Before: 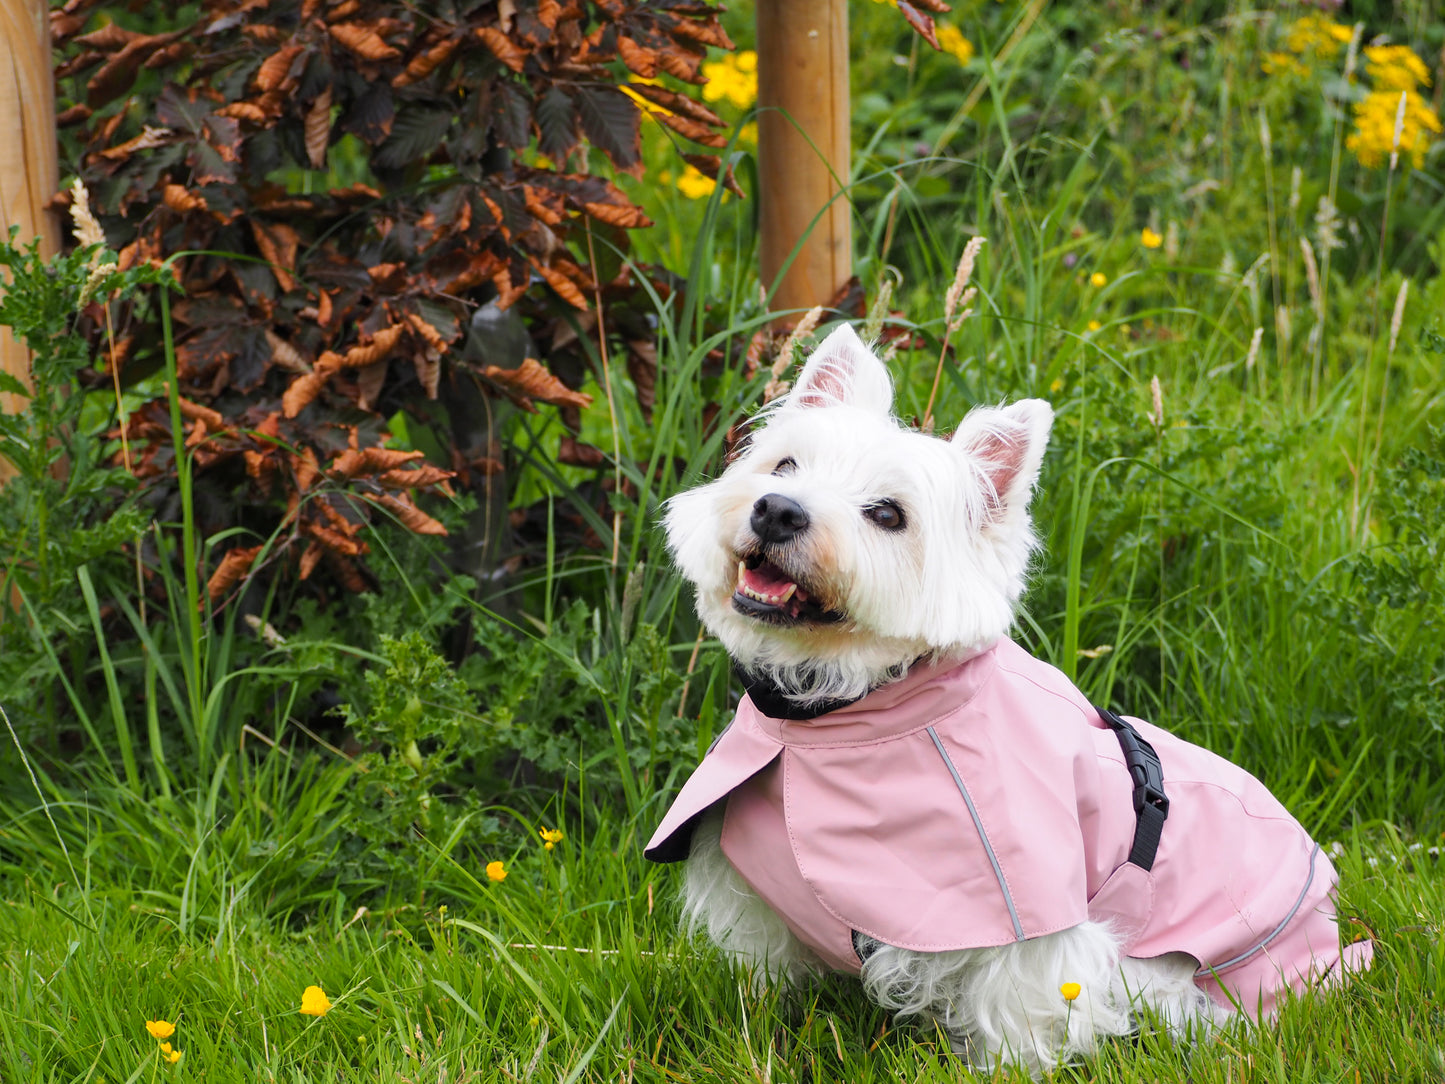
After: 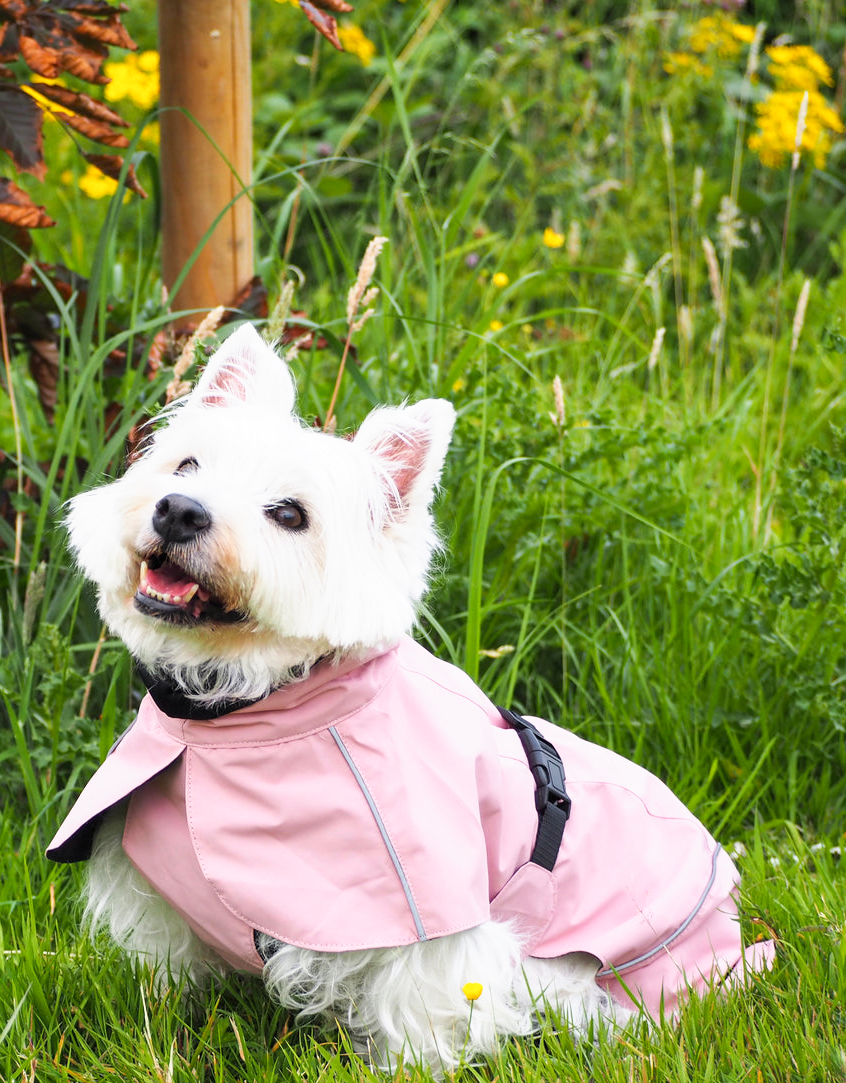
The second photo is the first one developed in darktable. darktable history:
crop: left 41.402%
base curve: curves: ch0 [(0, 0) (0.688, 0.865) (1, 1)], preserve colors none
